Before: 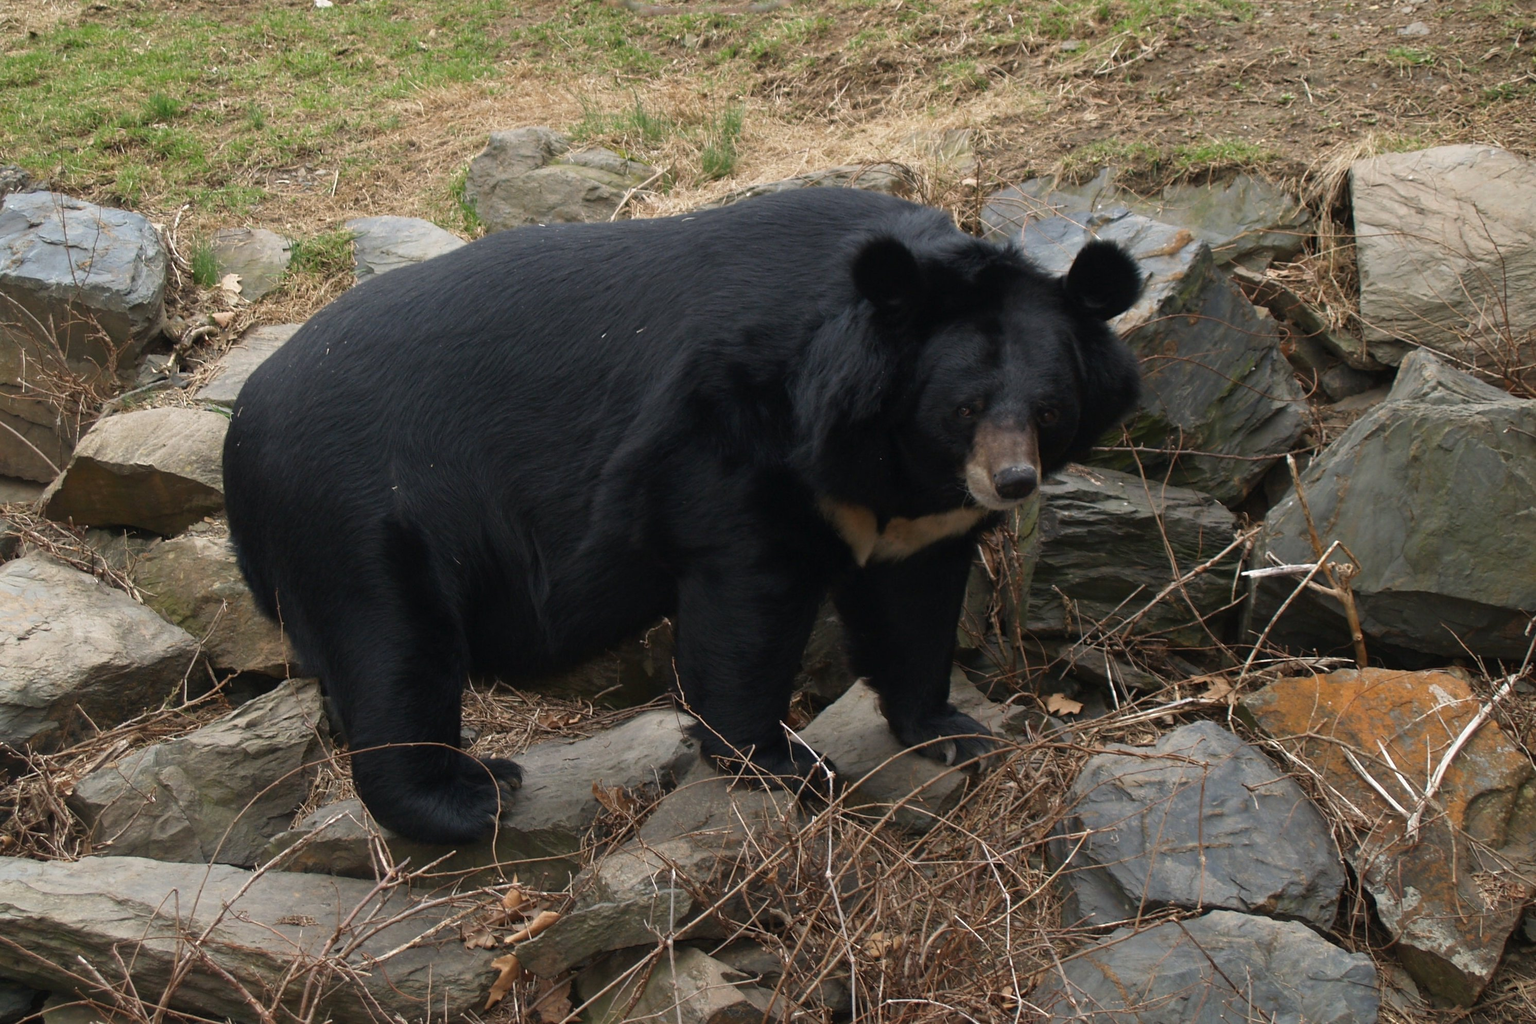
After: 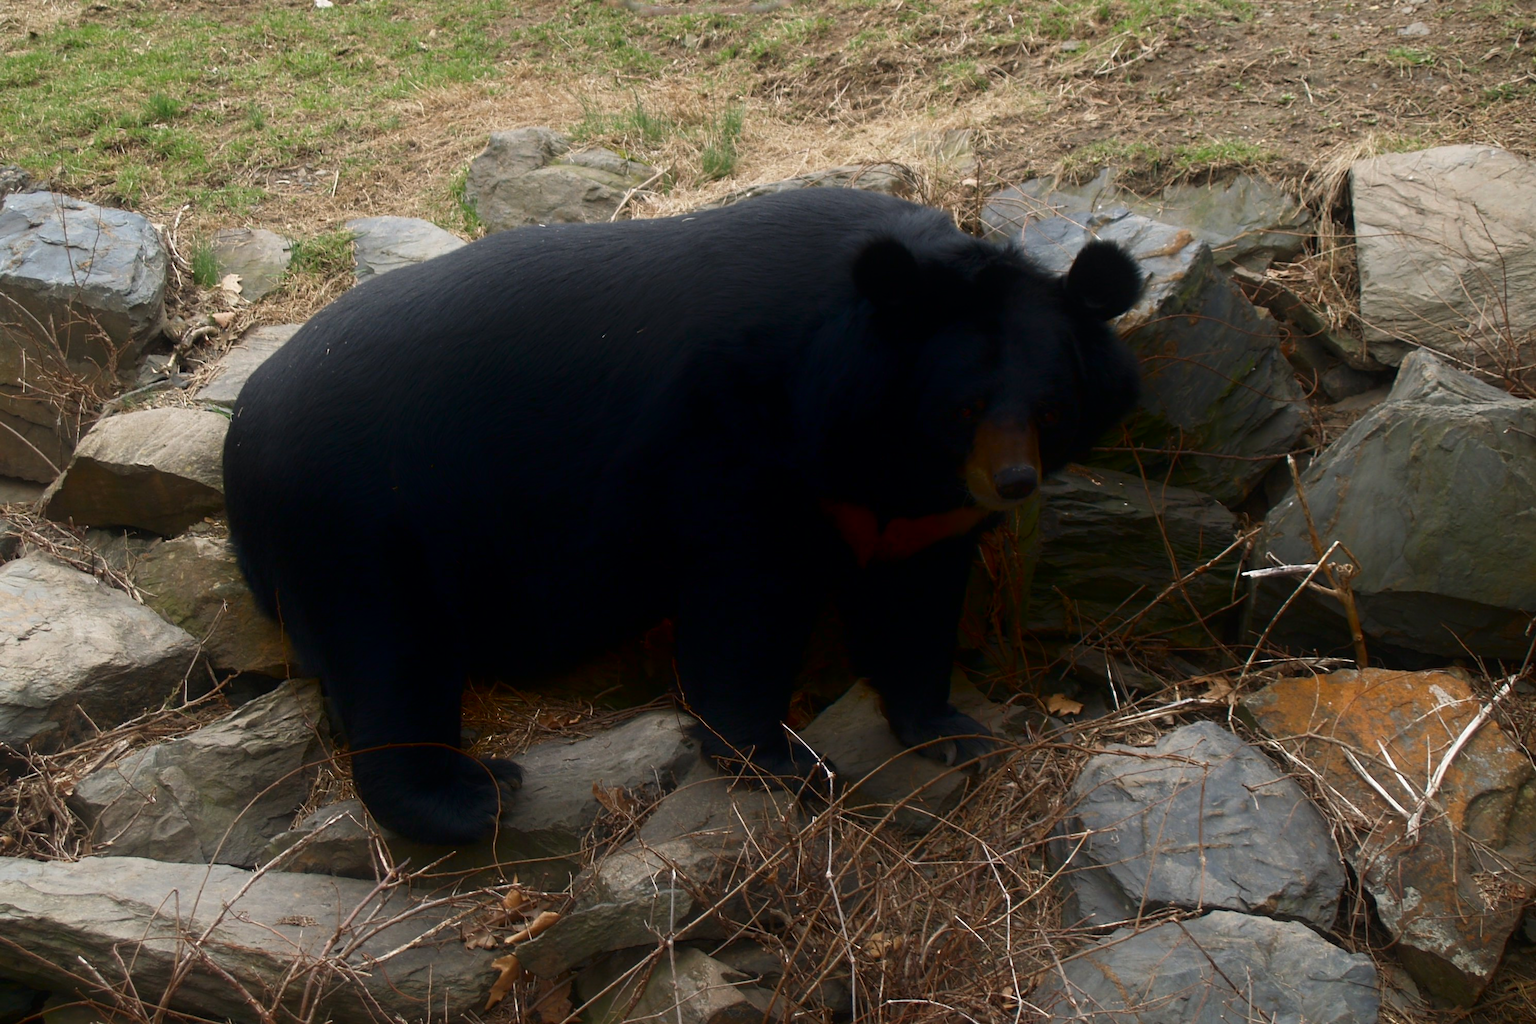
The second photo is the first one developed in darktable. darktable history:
shadows and highlights: shadows -87.65, highlights -35.54, highlights color adjustment 0.096%, soften with gaussian
